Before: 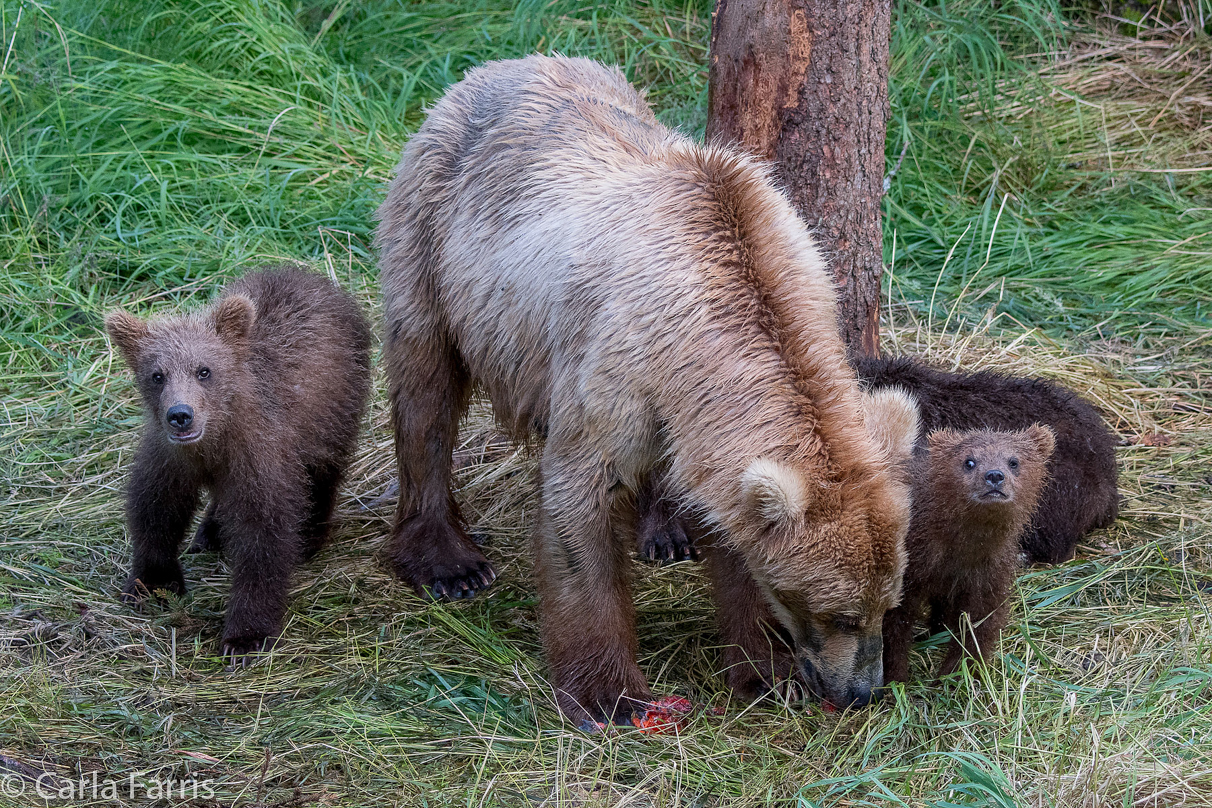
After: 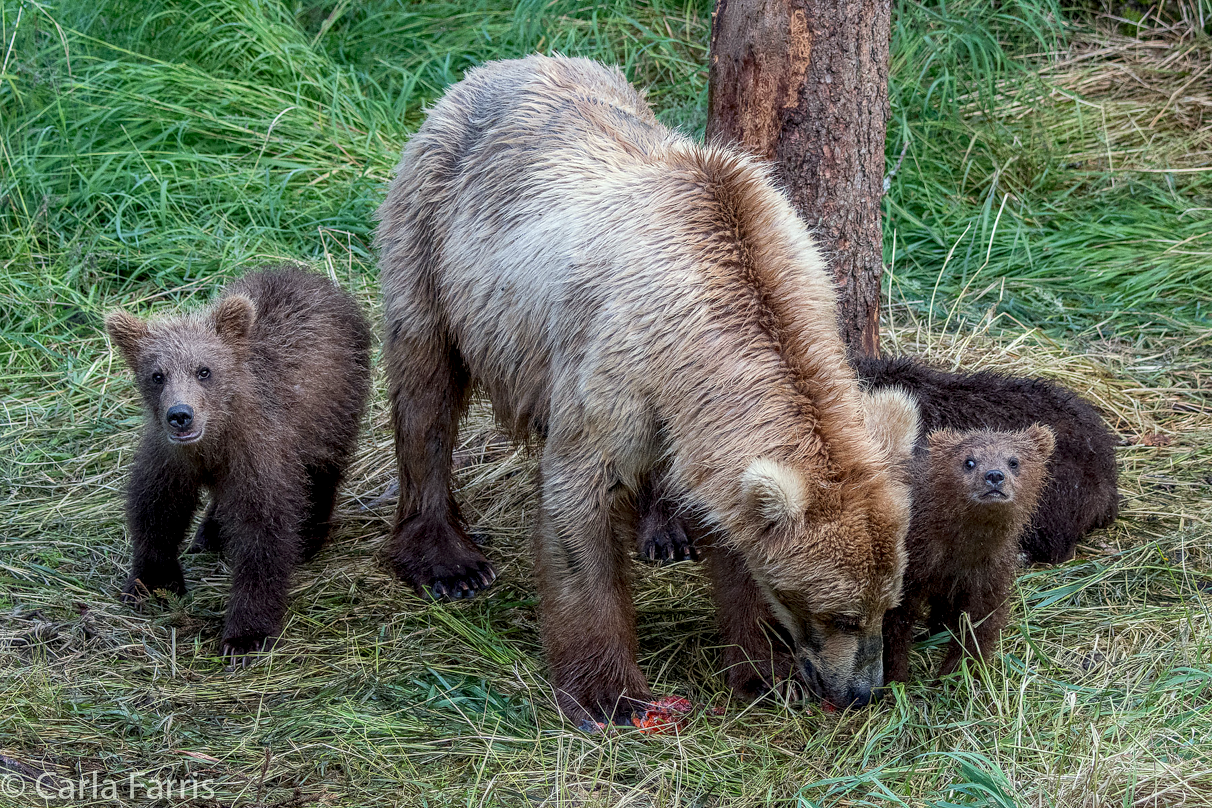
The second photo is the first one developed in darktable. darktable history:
local contrast: detail 130%
color correction: highlights a* -4.73, highlights b* 5.06, saturation 0.97
